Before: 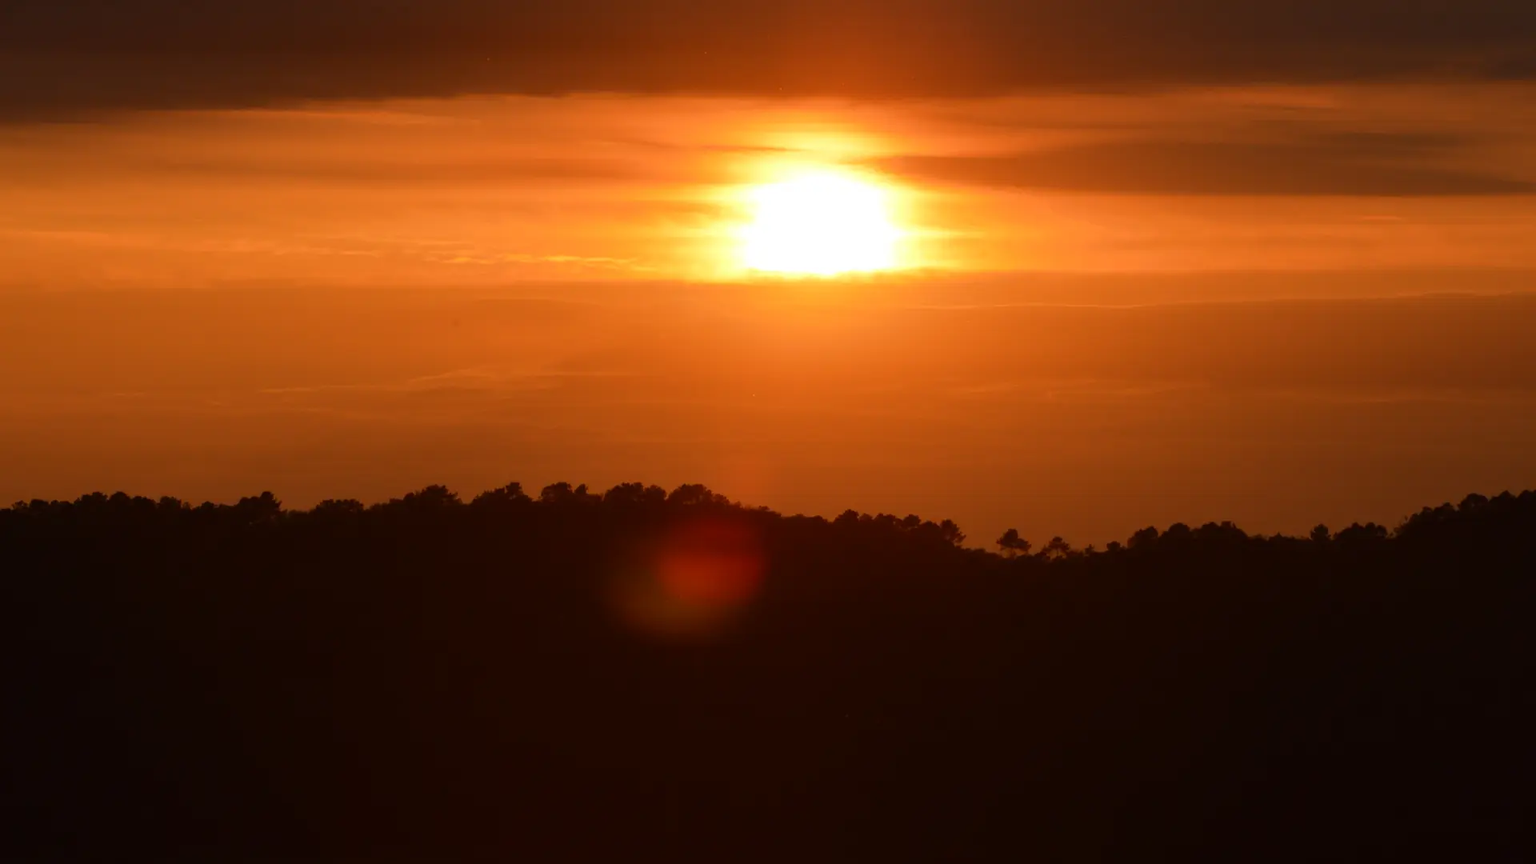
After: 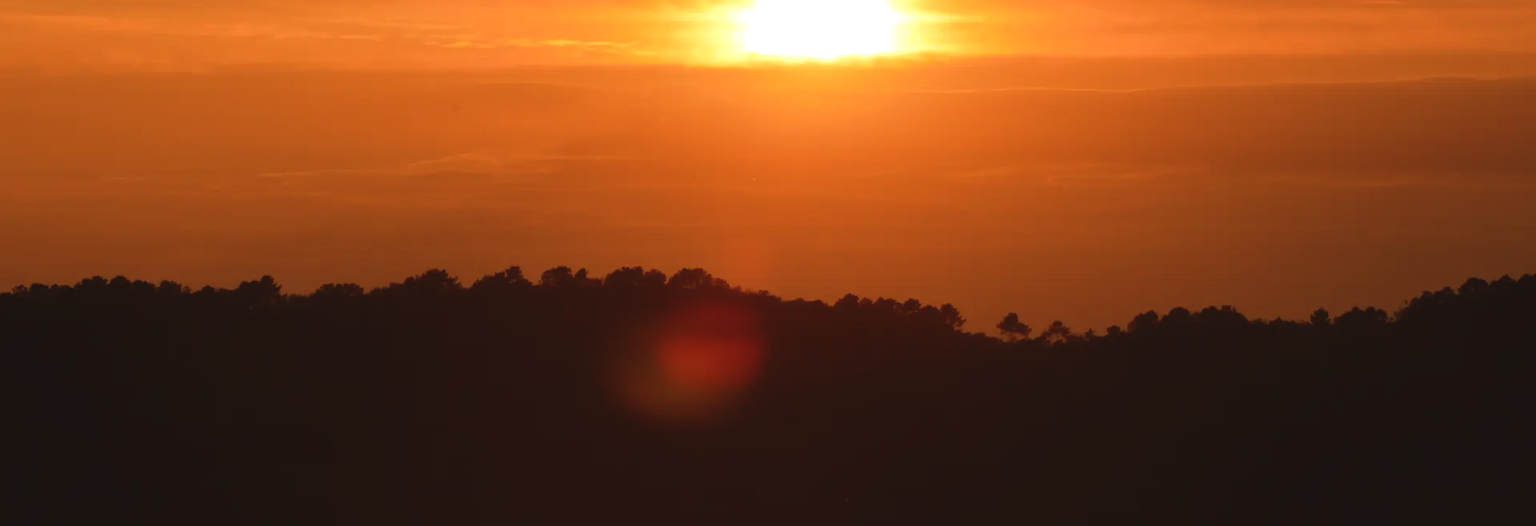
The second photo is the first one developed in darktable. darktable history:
exposure: black level correction -0.005, exposure 0.049 EV, compensate highlight preservation false
crop and rotate: top 25.064%, bottom 13.965%
